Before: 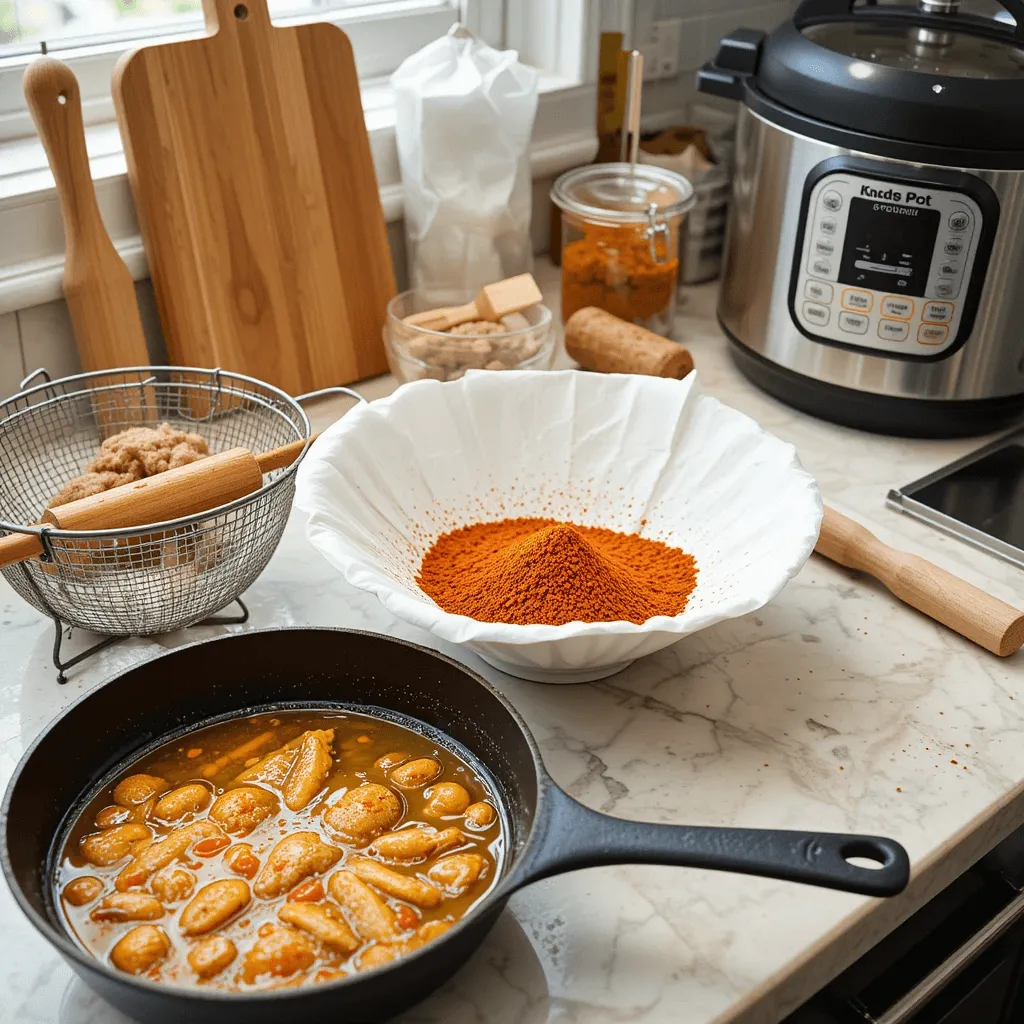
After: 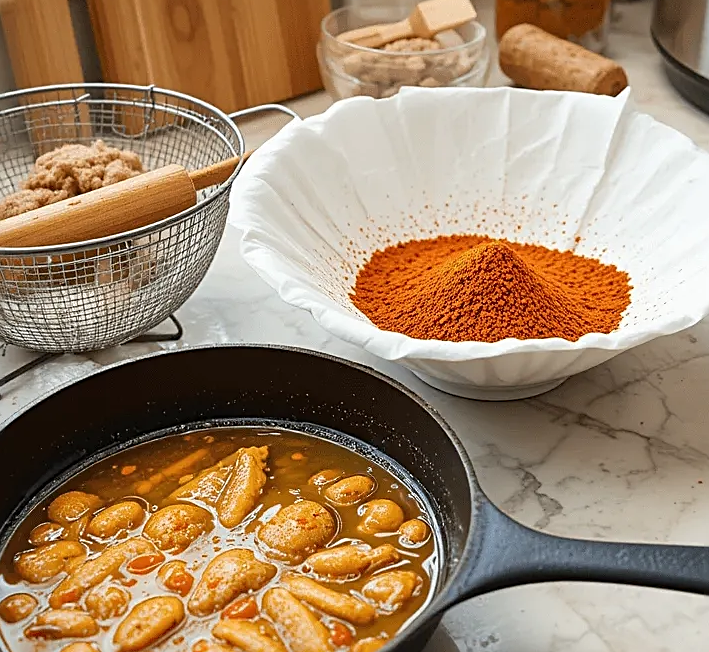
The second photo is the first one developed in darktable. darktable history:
sharpen: on, module defaults
crop: left 6.488%, top 27.668%, right 24.183%, bottom 8.656%
